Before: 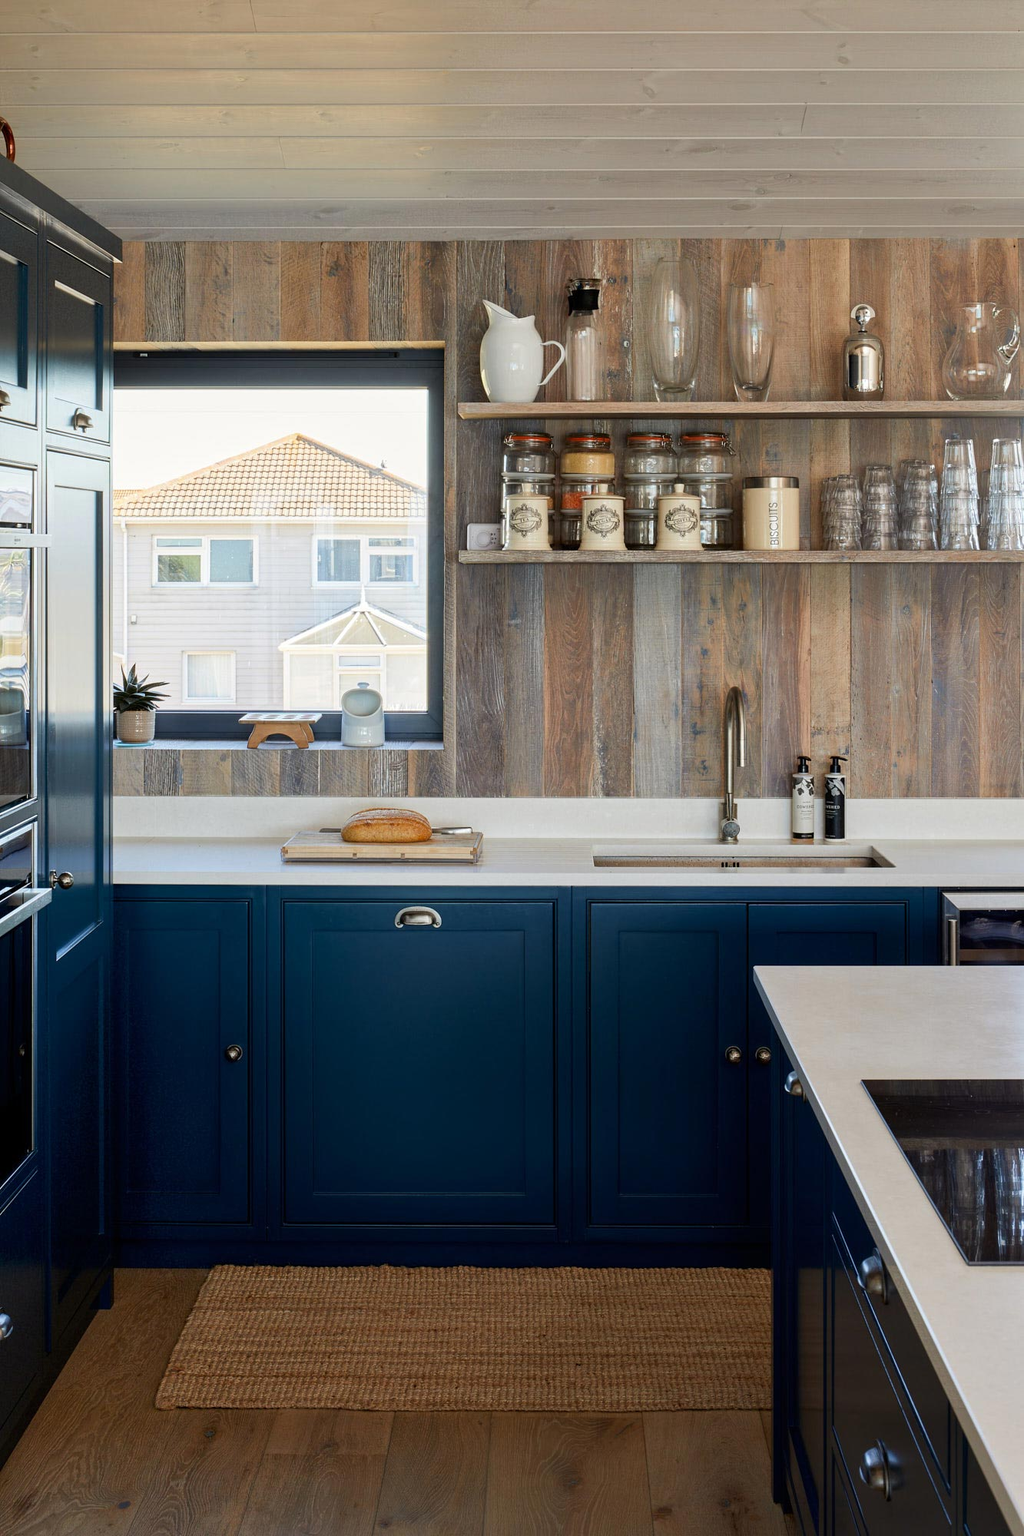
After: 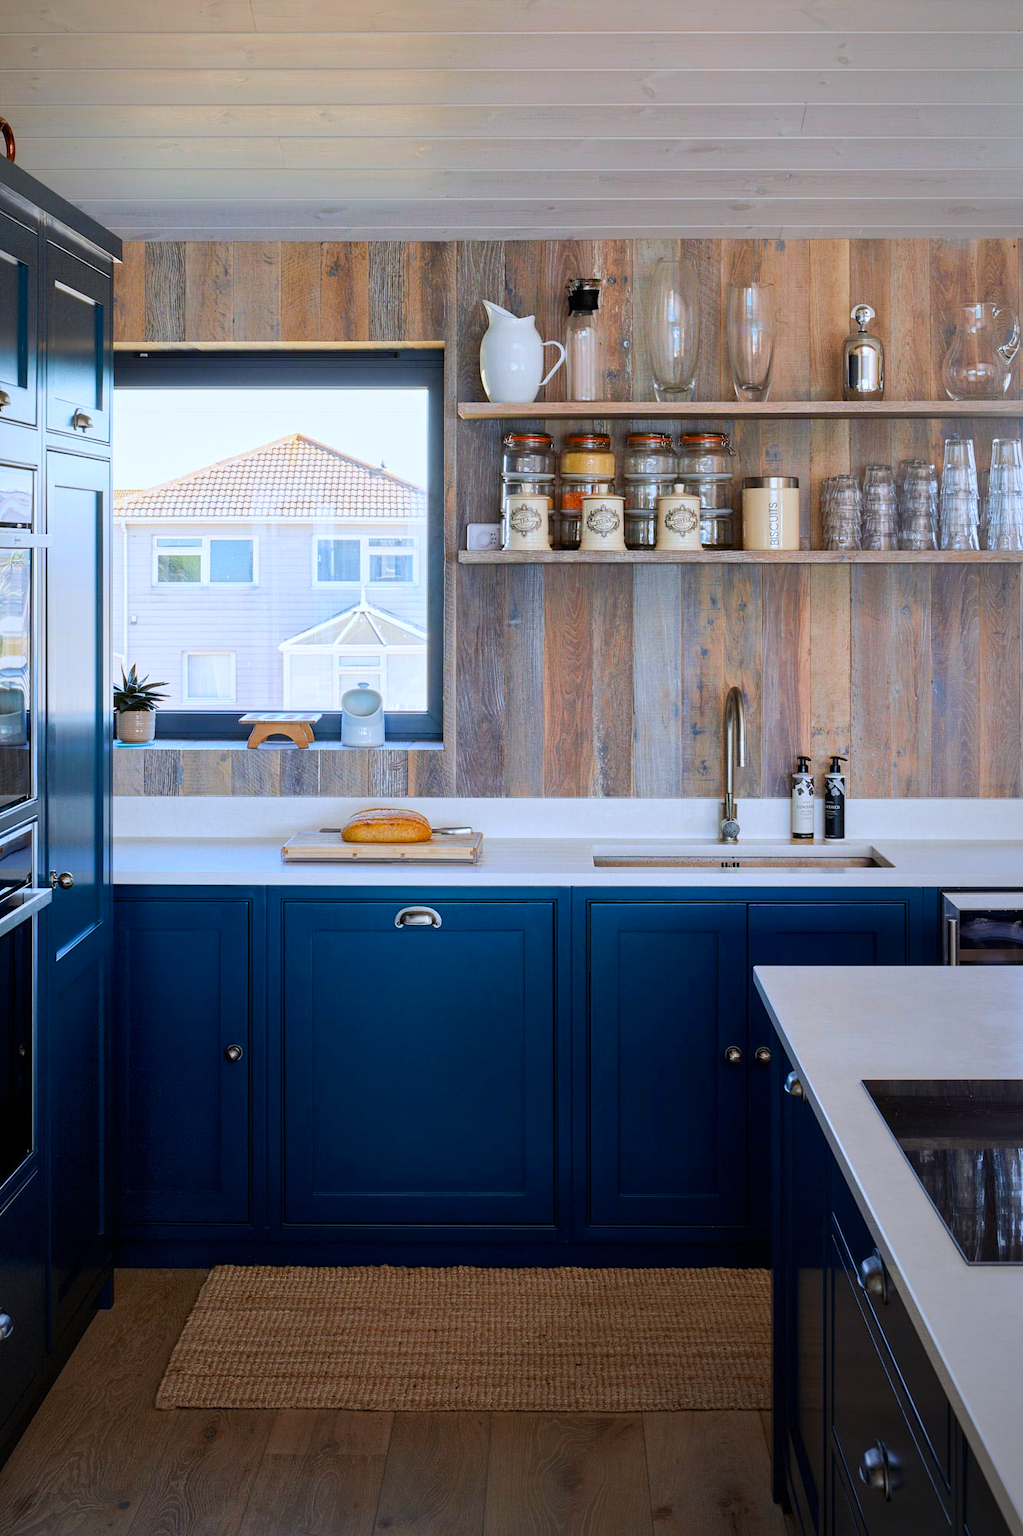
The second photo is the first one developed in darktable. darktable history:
color balance rgb: perceptual saturation grading › global saturation 25%, perceptual brilliance grading › mid-tones 10%, perceptual brilliance grading › shadows 15%, global vibrance 20%
color calibration: illuminant as shot in camera, x 0.37, y 0.382, temperature 4313.32 K
vignetting: fall-off start 72.14%, fall-off radius 108.07%, brightness -0.713, saturation -0.488, center (-0.054, -0.359), width/height ratio 0.729
tone equalizer: on, module defaults
